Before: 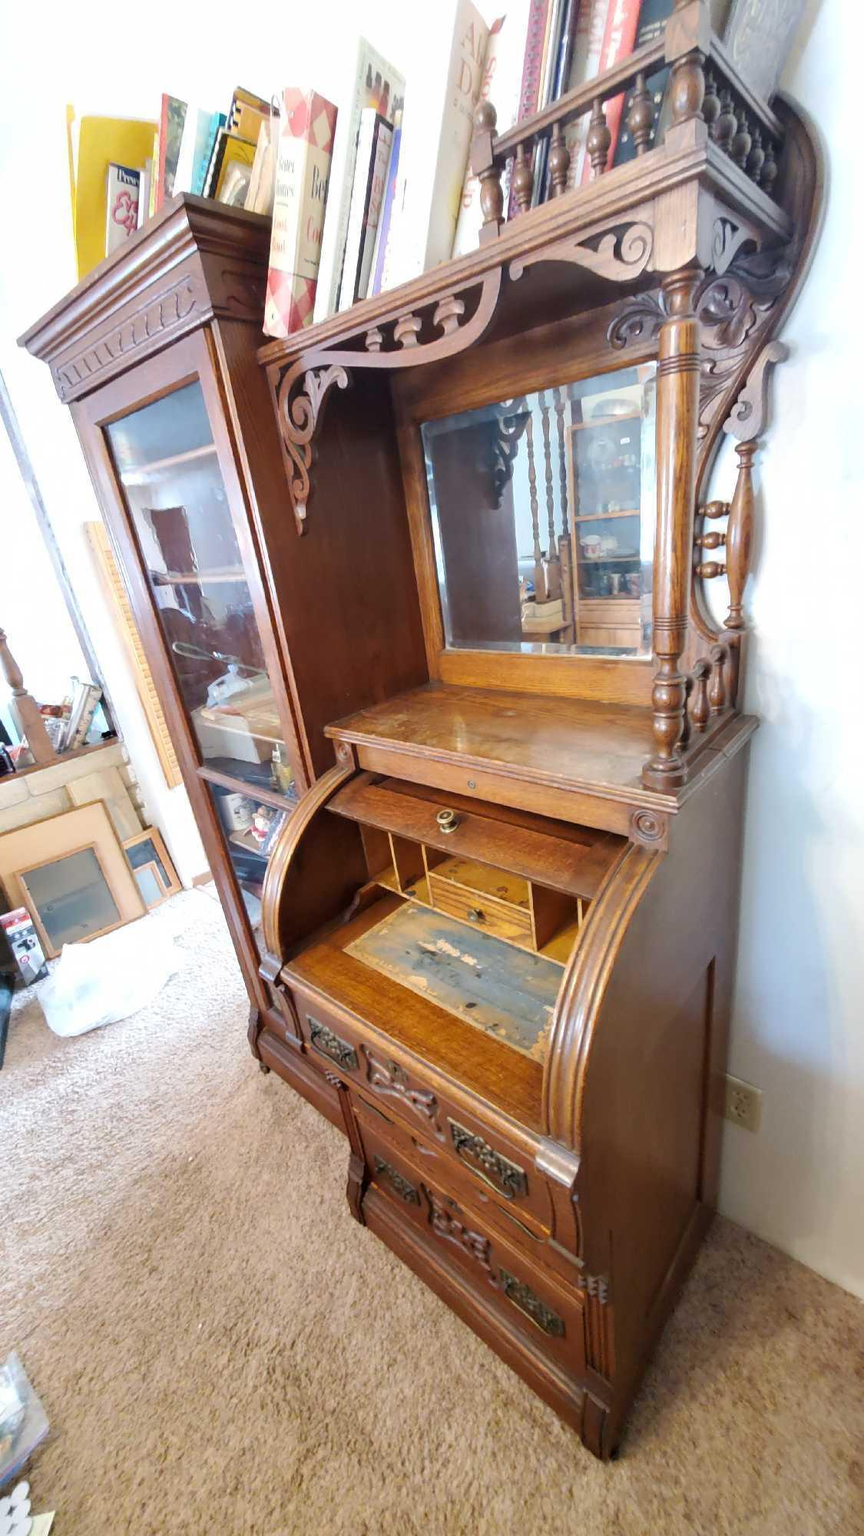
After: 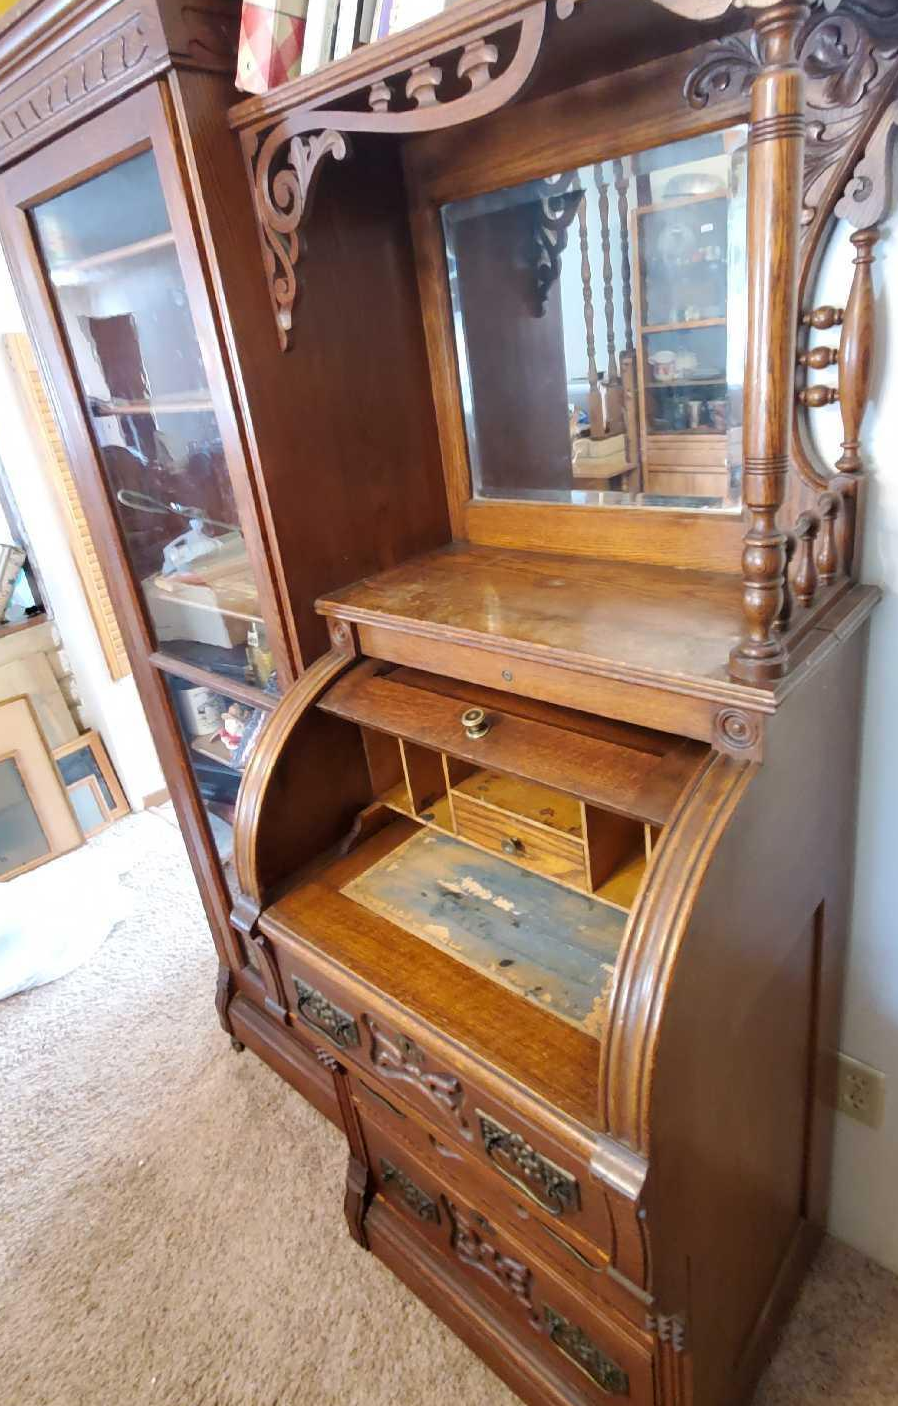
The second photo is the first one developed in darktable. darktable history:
crop: left 9.527%, top 17.323%, right 10.648%, bottom 12.347%
